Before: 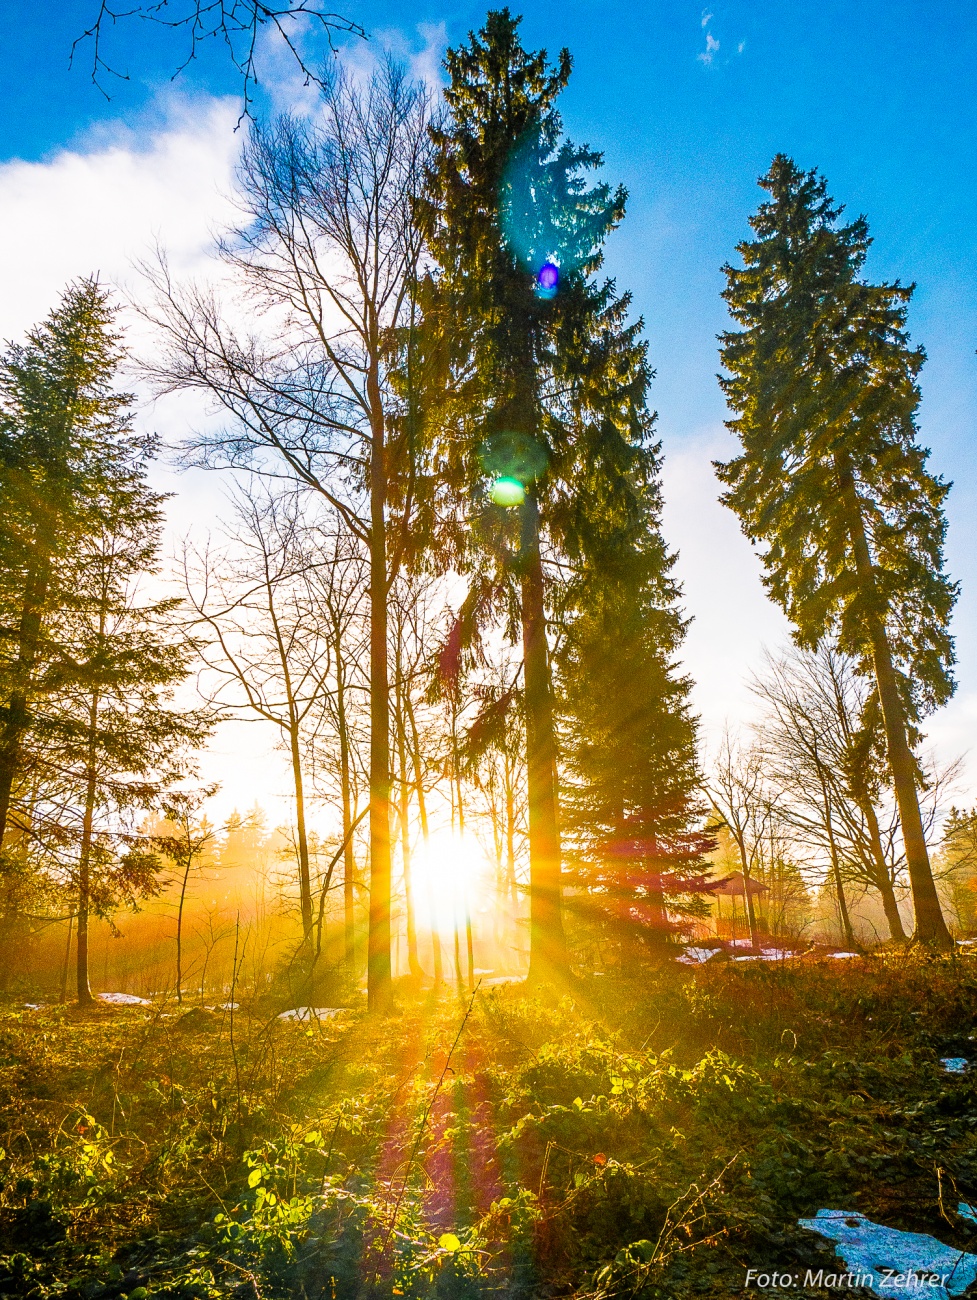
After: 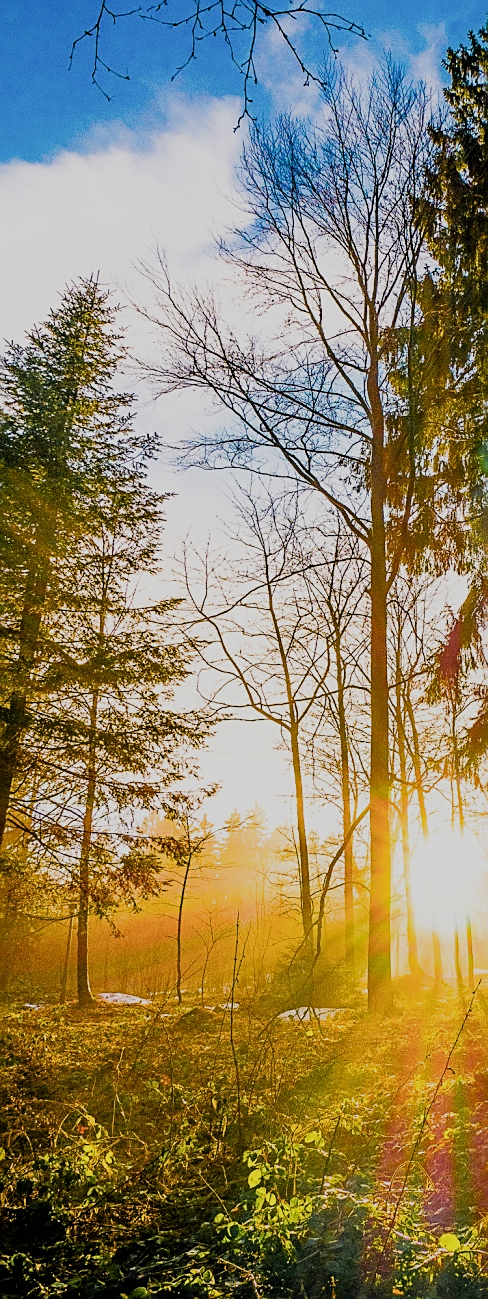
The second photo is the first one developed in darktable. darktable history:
crop and rotate: left 0.004%, top 0%, right 50.021%
filmic rgb: black relative exposure -7.49 EV, white relative exposure 4.87 EV, hardness 3.4, iterations of high-quality reconstruction 0
sharpen: on, module defaults
